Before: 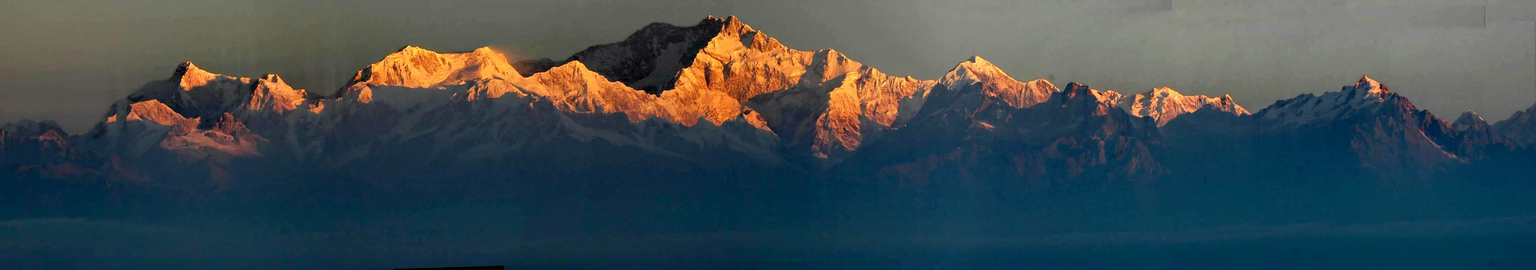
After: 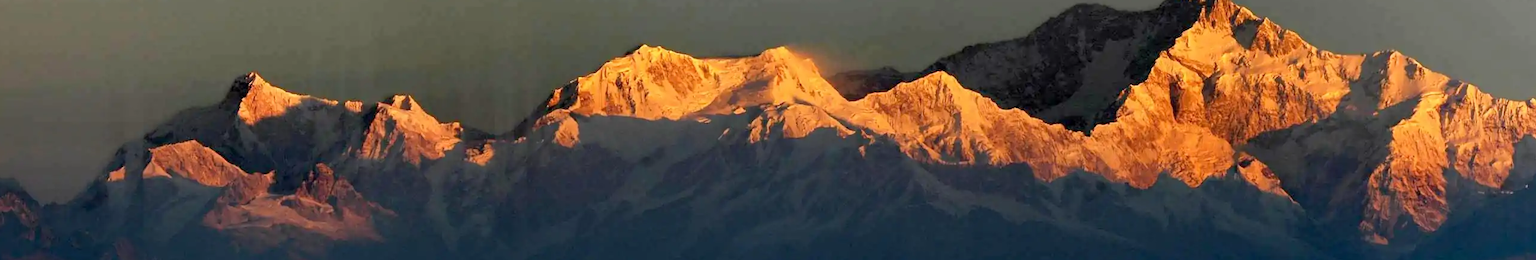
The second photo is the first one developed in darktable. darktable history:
crop and rotate: left 3.024%, top 7.647%, right 40.668%, bottom 37.901%
